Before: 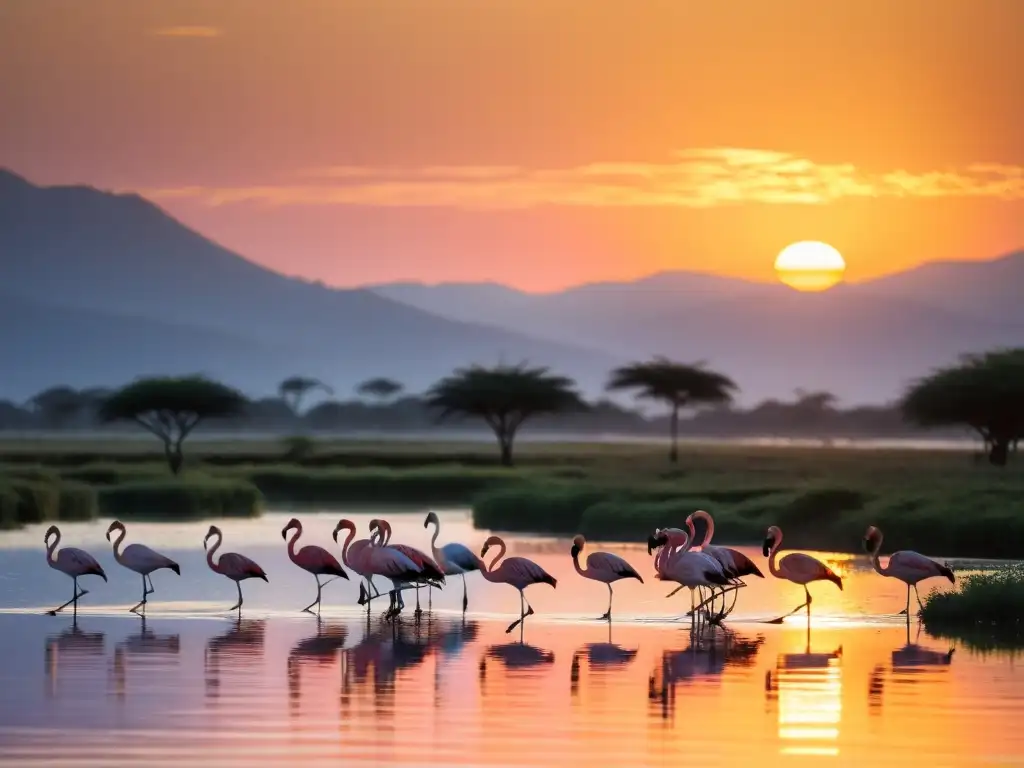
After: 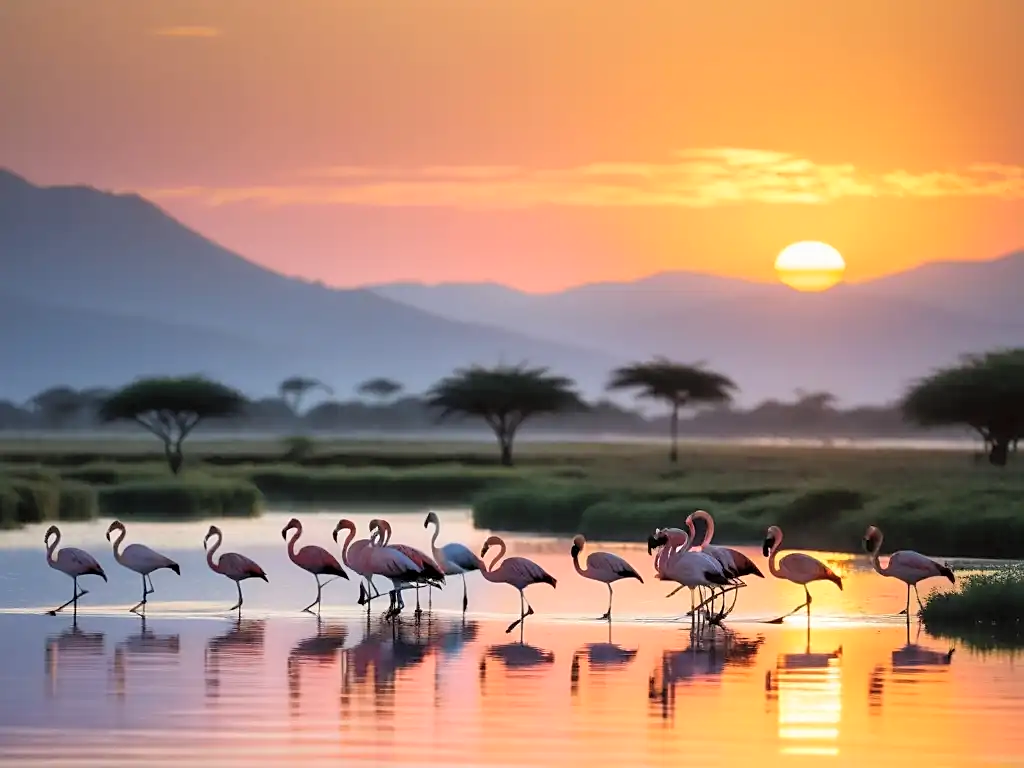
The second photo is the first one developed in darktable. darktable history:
sharpen: radius 1.869, amount 0.403, threshold 1.203
contrast brightness saturation: brightness 0.129
exposure: black level correction 0.001, compensate highlight preservation false
